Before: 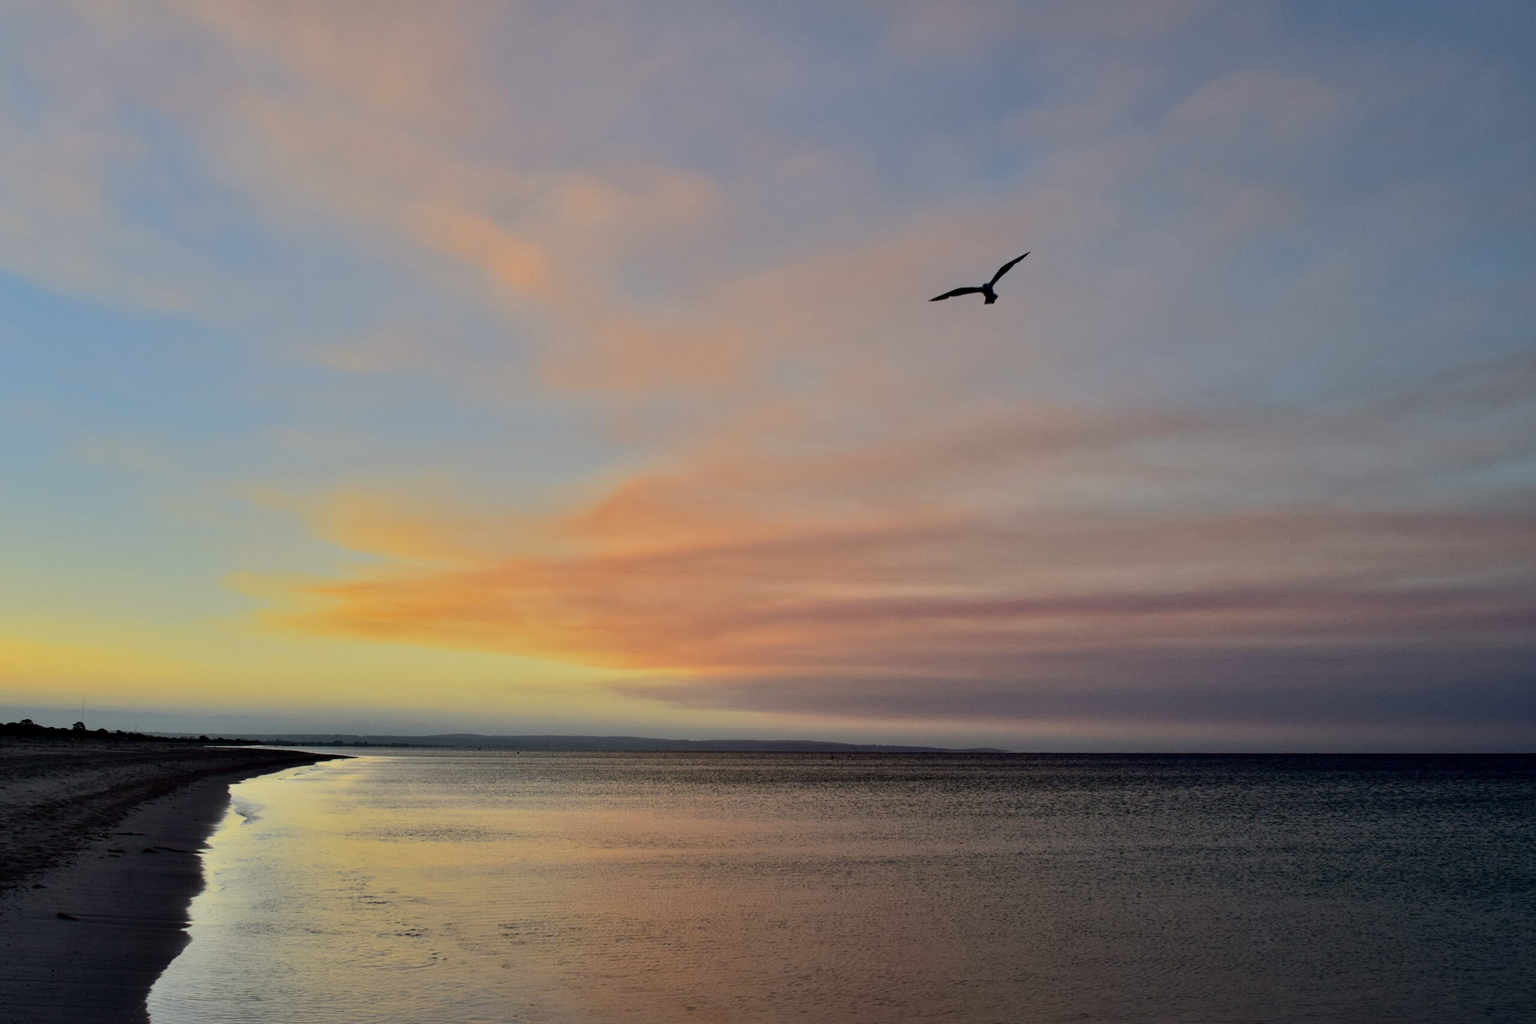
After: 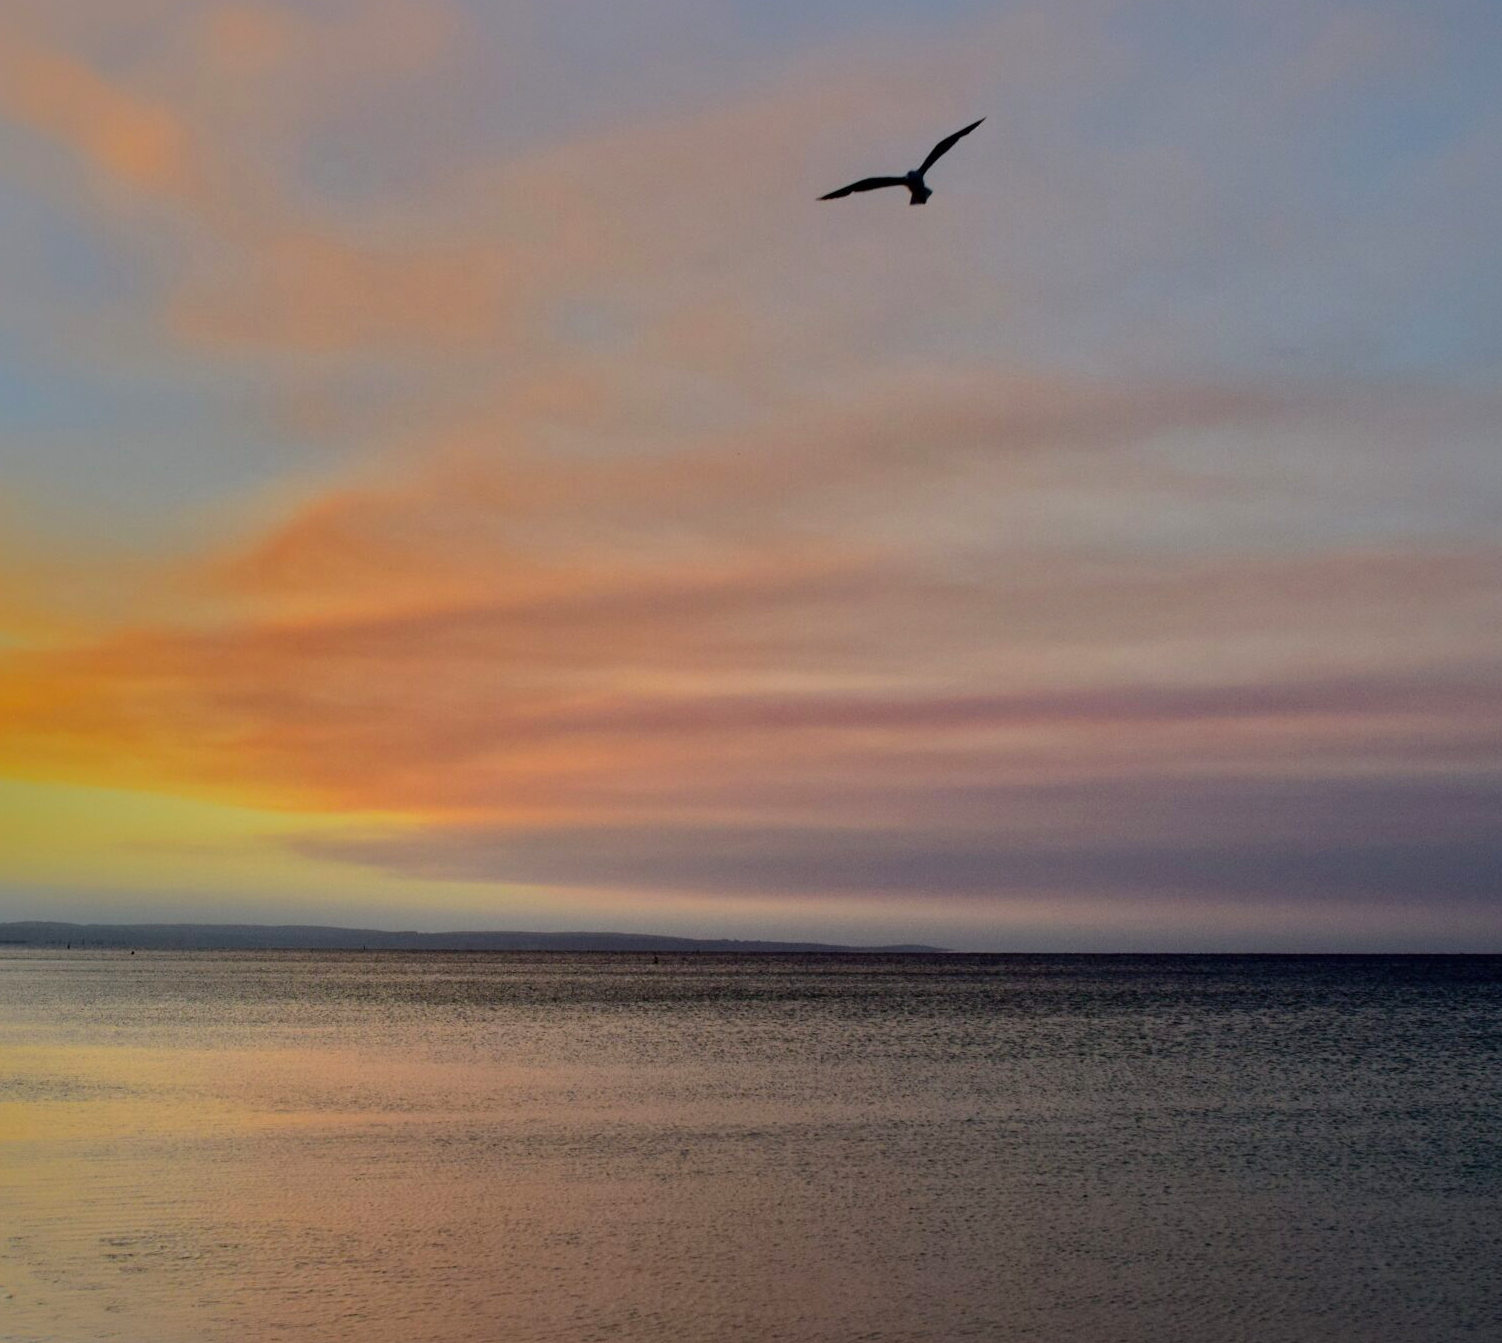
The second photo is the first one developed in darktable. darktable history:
shadows and highlights: shadows -19.26, highlights -73.69
crop and rotate: left 28.584%, top 17.711%, right 12.731%, bottom 3.575%
contrast brightness saturation: contrast 0.071, brightness 0.075, saturation 0.179
